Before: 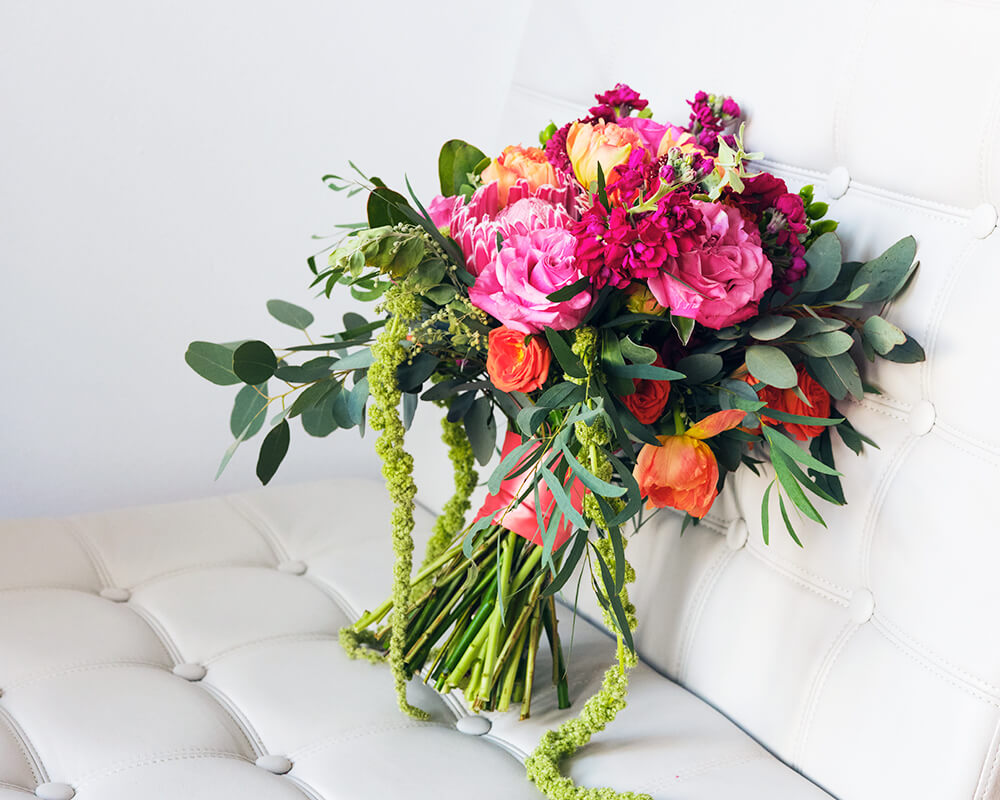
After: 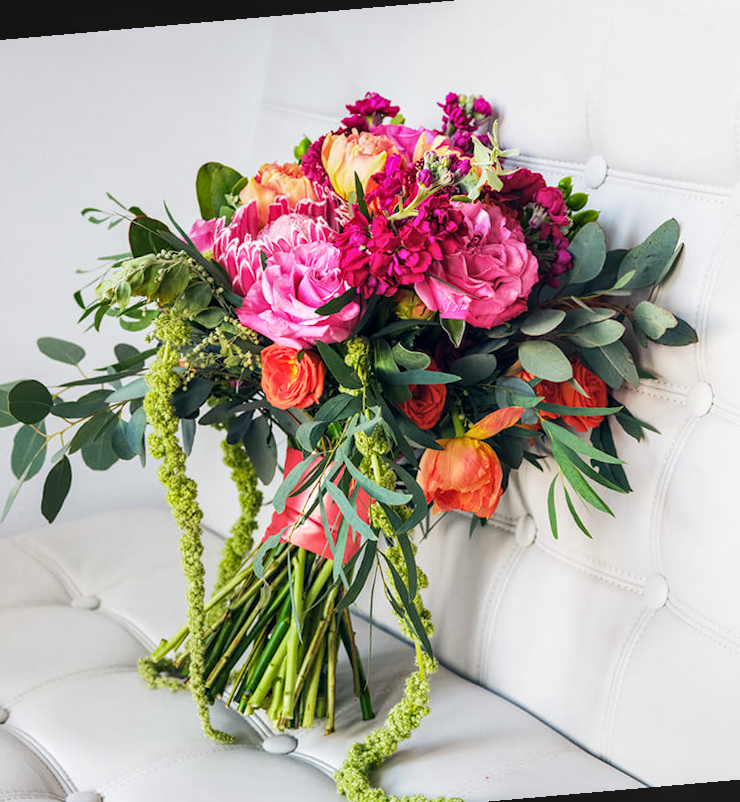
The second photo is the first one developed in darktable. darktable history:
rotate and perspective: rotation -4.98°, automatic cropping off
local contrast: on, module defaults
crop and rotate: left 24.034%, top 2.838%, right 6.406%, bottom 6.299%
